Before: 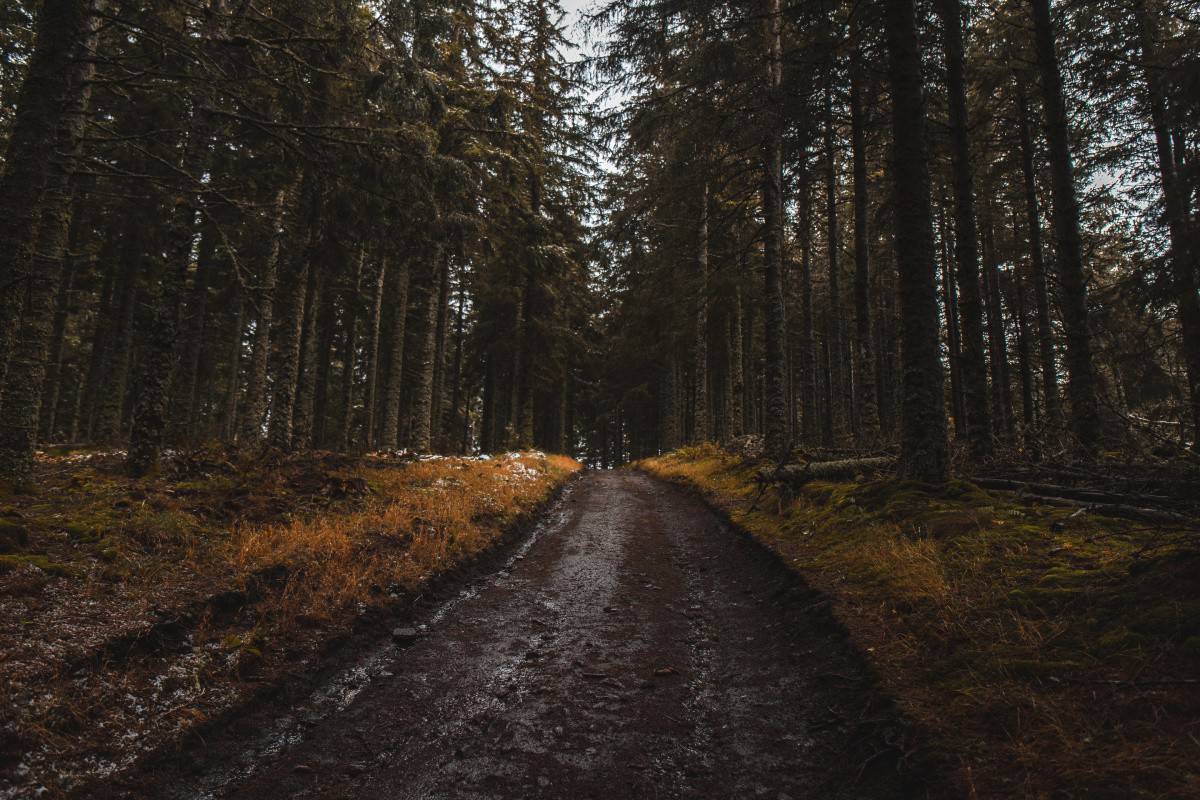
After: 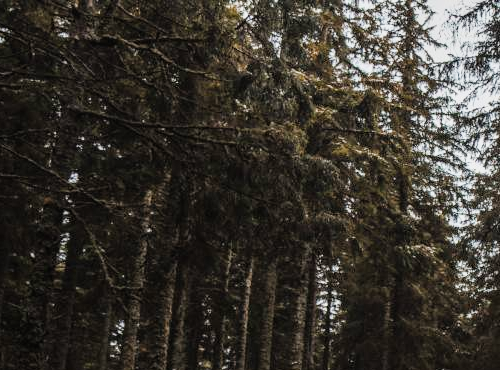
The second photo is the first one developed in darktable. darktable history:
tone equalizer: -8 EV -0.443 EV, -7 EV -0.382 EV, -6 EV -0.314 EV, -5 EV -0.257 EV, -3 EV 0.231 EV, -2 EV 0.311 EV, -1 EV 0.385 EV, +0 EV 0.434 EV, smoothing diameter 24.79%, edges refinement/feathering 12.69, preserve details guided filter
filmic rgb: black relative exposure -7.65 EV, white relative exposure 4.56 EV, threshold 3.01 EV, hardness 3.61, contrast 0.995, enable highlight reconstruction true
crop and rotate: left 11.033%, top 0.119%, right 47.278%, bottom 53.524%
exposure: exposure 0.606 EV, compensate exposure bias true, compensate highlight preservation false
